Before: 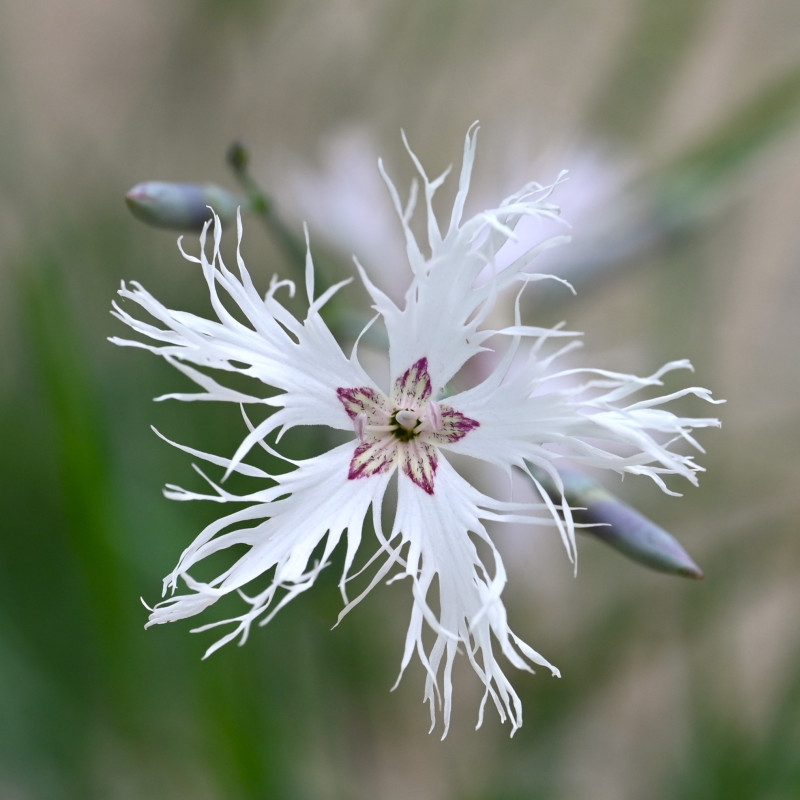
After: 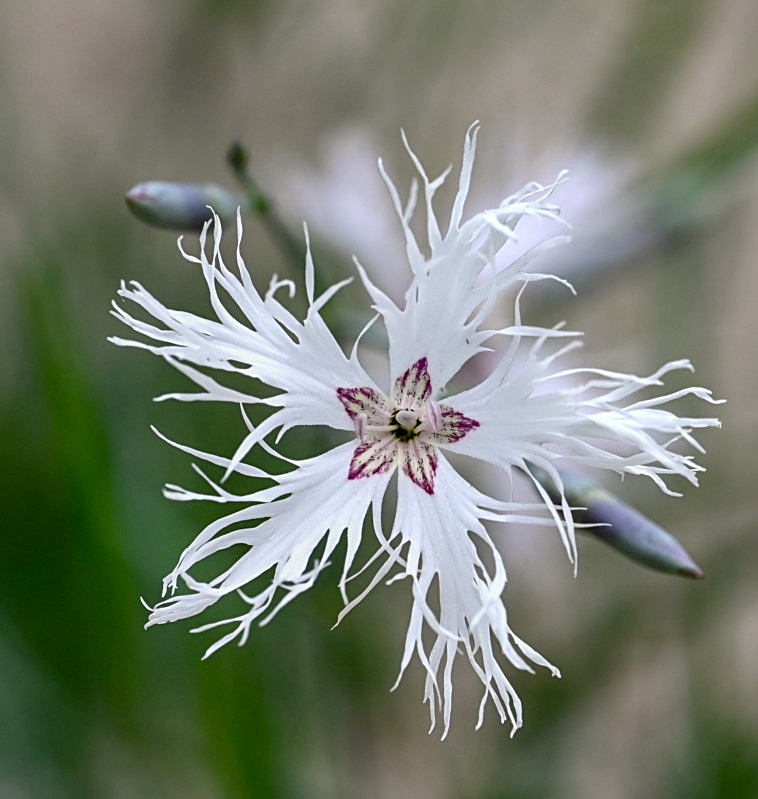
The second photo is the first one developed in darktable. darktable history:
sharpen: on, module defaults
crop and rotate: right 5.167%
local contrast: detail 130%
exposure: black level correction 0.009, exposure -0.159 EV, compensate highlight preservation false
